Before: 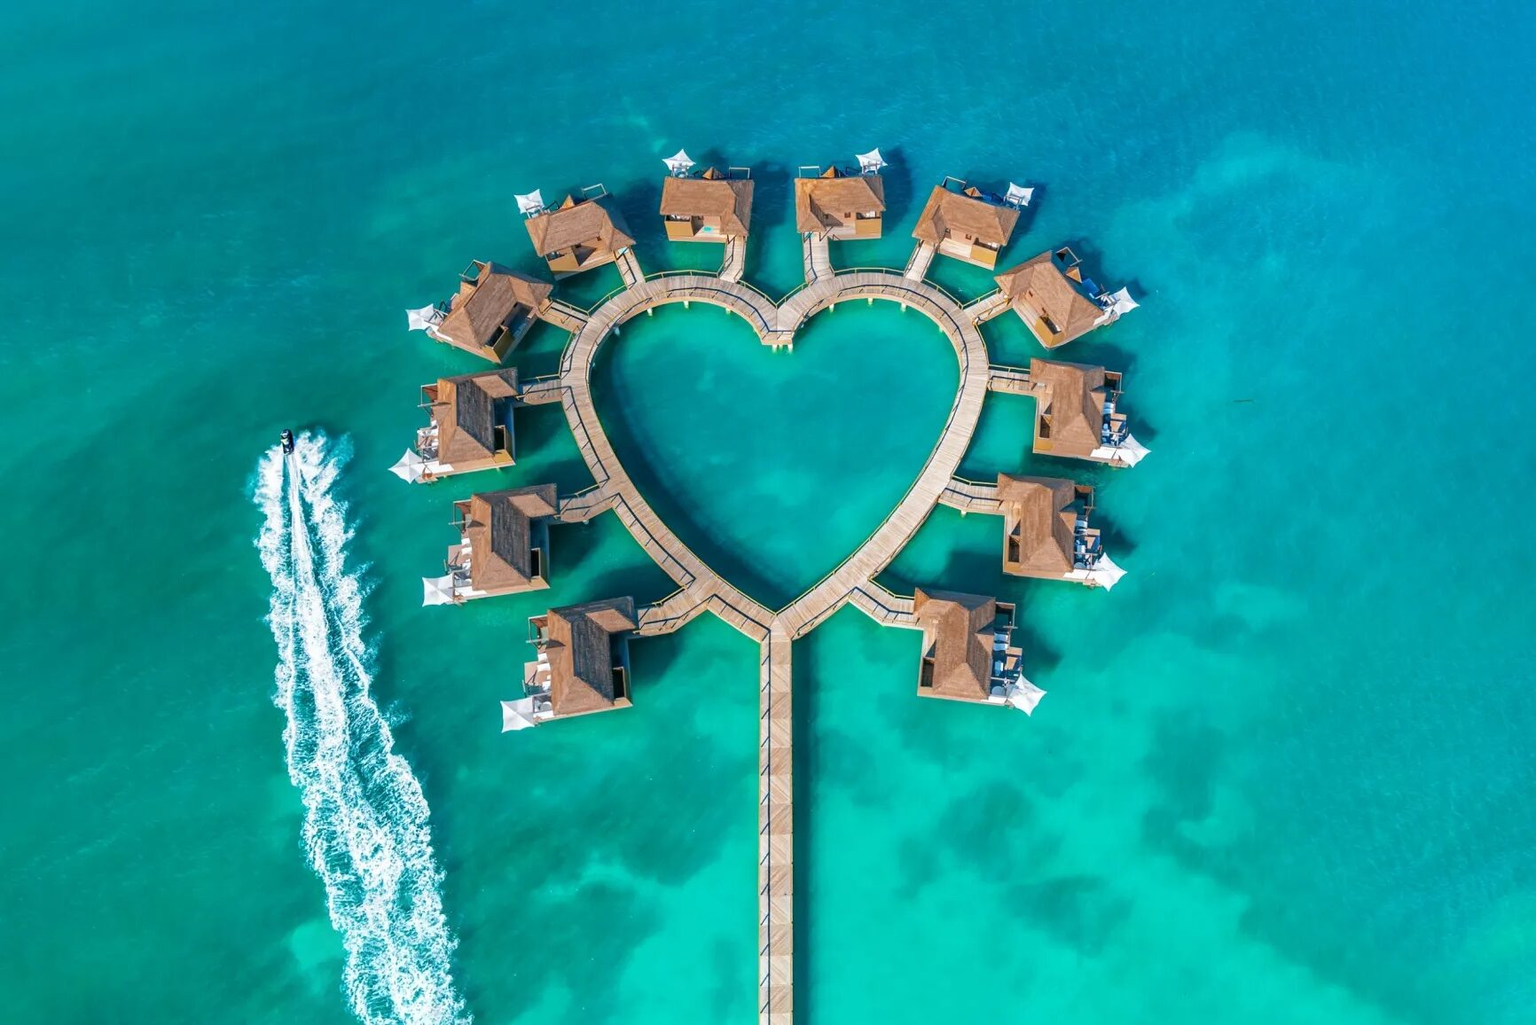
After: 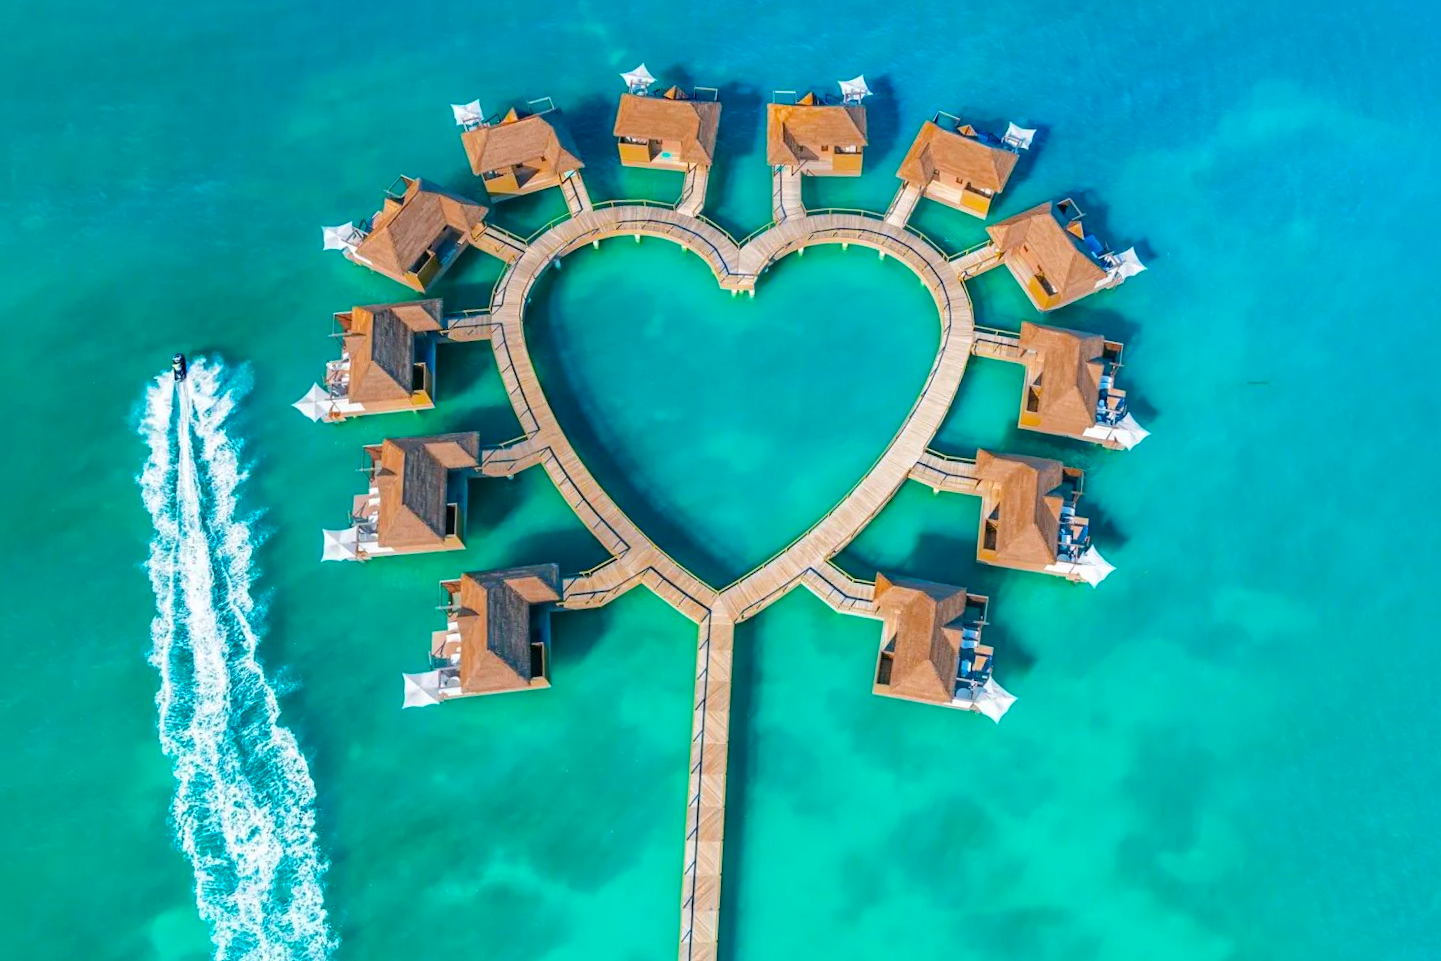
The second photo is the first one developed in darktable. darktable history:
crop and rotate: angle -3.27°, left 5.211%, top 5.211%, right 4.607%, bottom 4.607%
white balance: emerald 1
color balance rgb: perceptual saturation grading › global saturation 25%, perceptual brilliance grading › mid-tones 10%, perceptual brilliance grading › shadows 15%, global vibrance 20%
